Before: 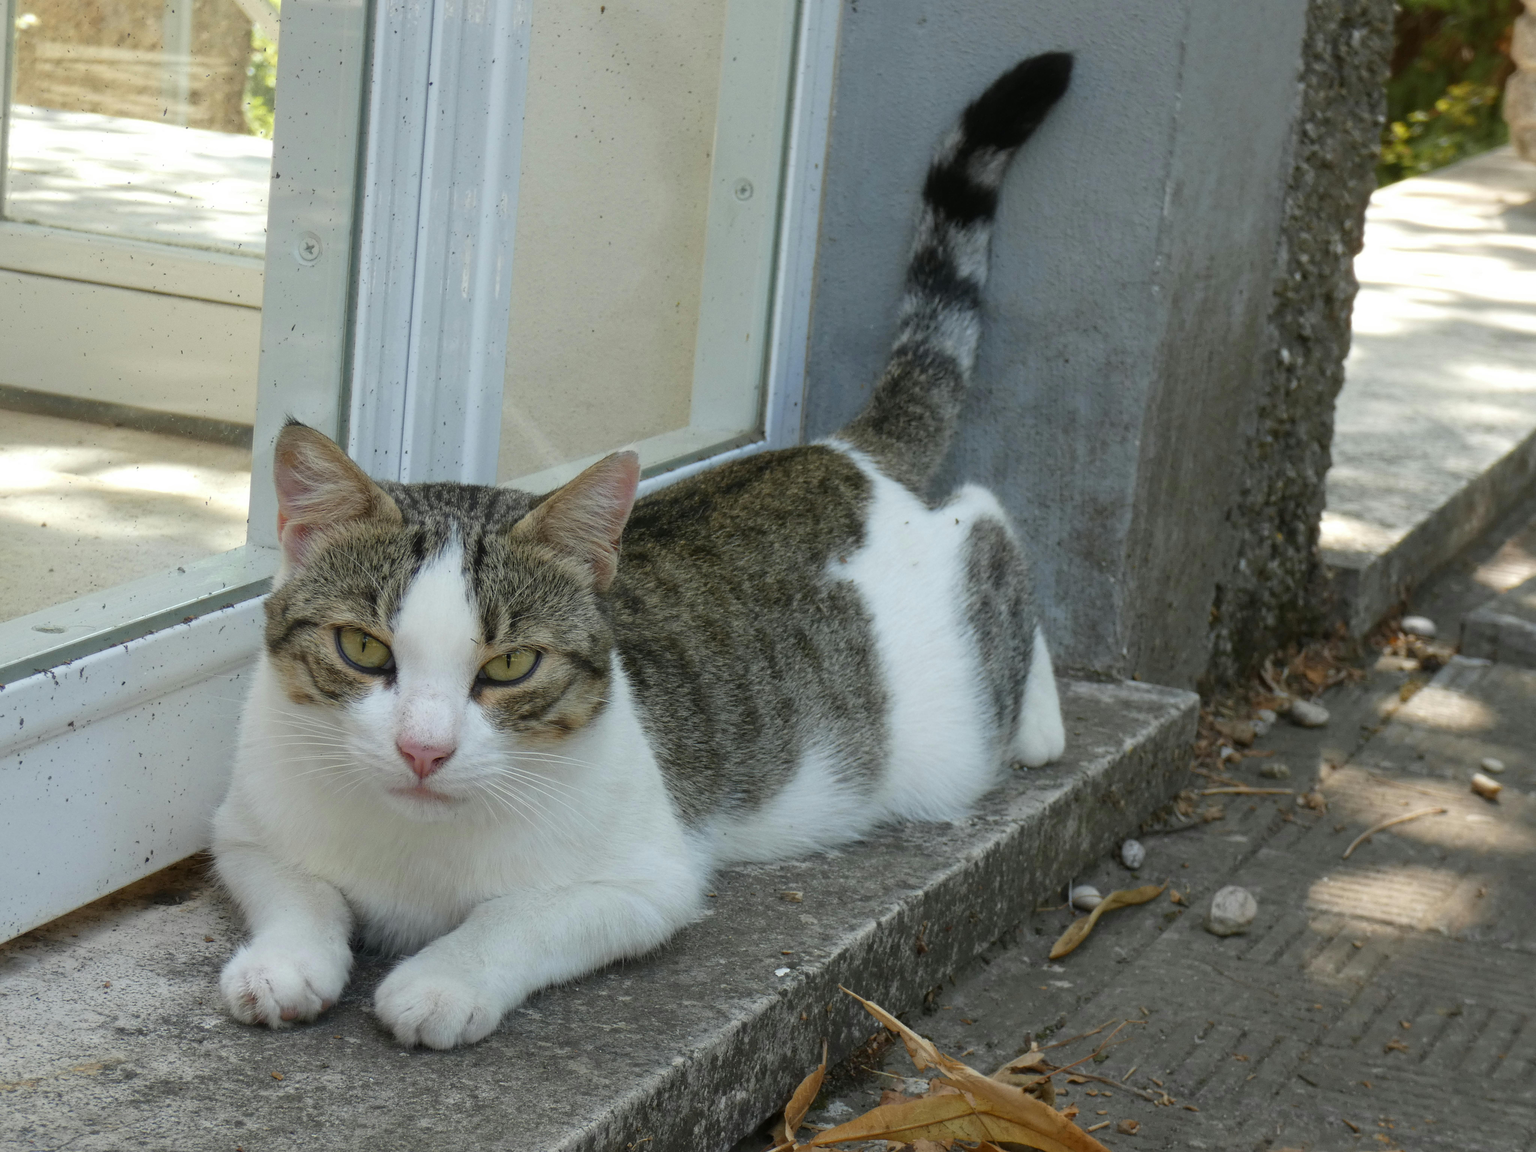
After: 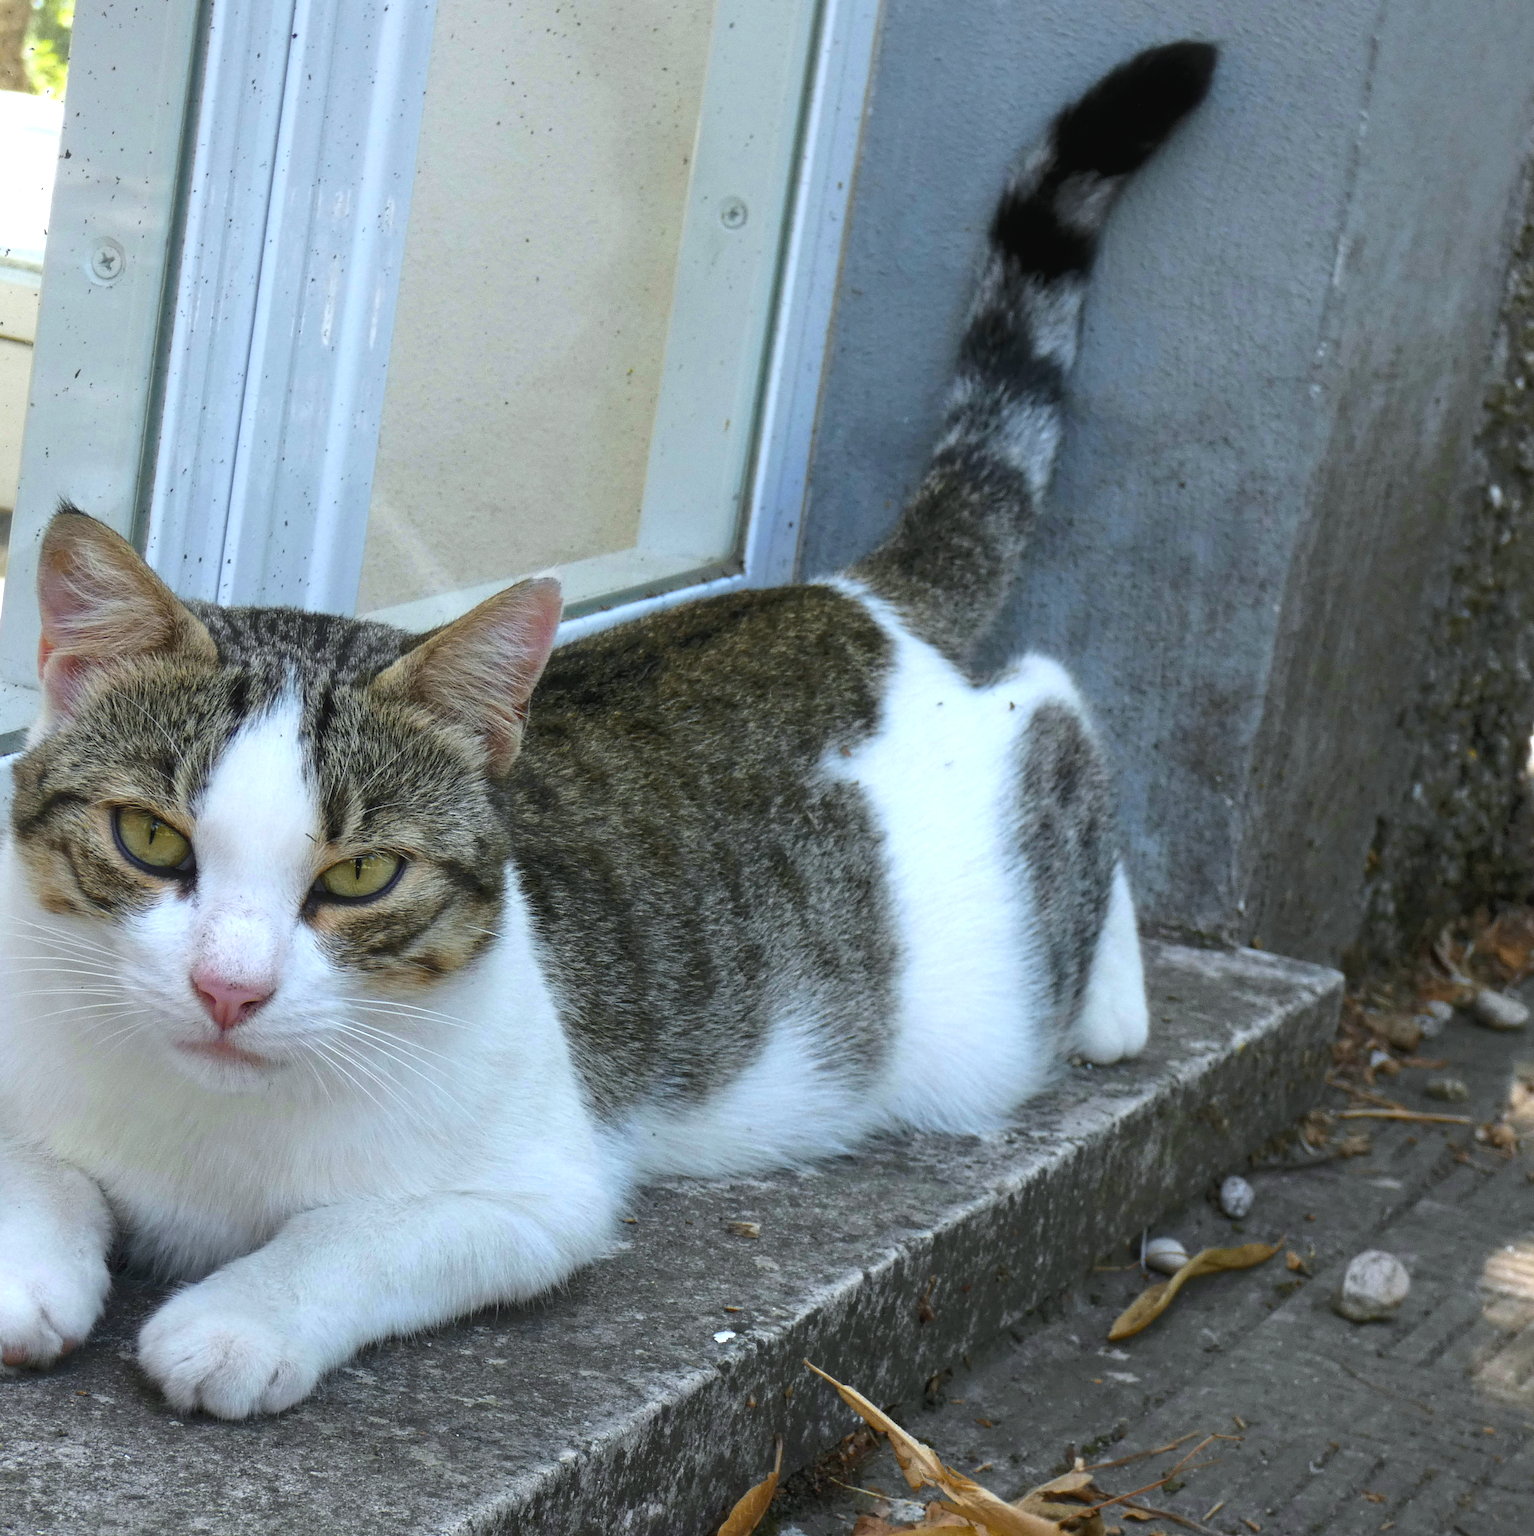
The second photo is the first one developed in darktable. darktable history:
color calibration: illuminant as shot in camera, x 0.358, y 0.373, temperature 4628.91 K, saturation algorithm version 1 (2020)
color balance rgb: global offset › luminance 0.249%, perceptual saturation grading › global saturation 18.086%, perceptual brilliance grading › global brilliance -5.625%, perceptual brilliance grading › highlights 24.19%, perceptual brilliance grading › mid-tones 7.138%, perceptual brilliance grading › shadows -4.971%, global vibrance 18.424%
crop and rotate: angle -3.3°, left 14.076%, top 0.029%, right 11.018%, bottom 0.023%
tone equalizer: -8 EV -1.81 EV, -7 EV -1.18 EV, -6 EV -1.62 EV
